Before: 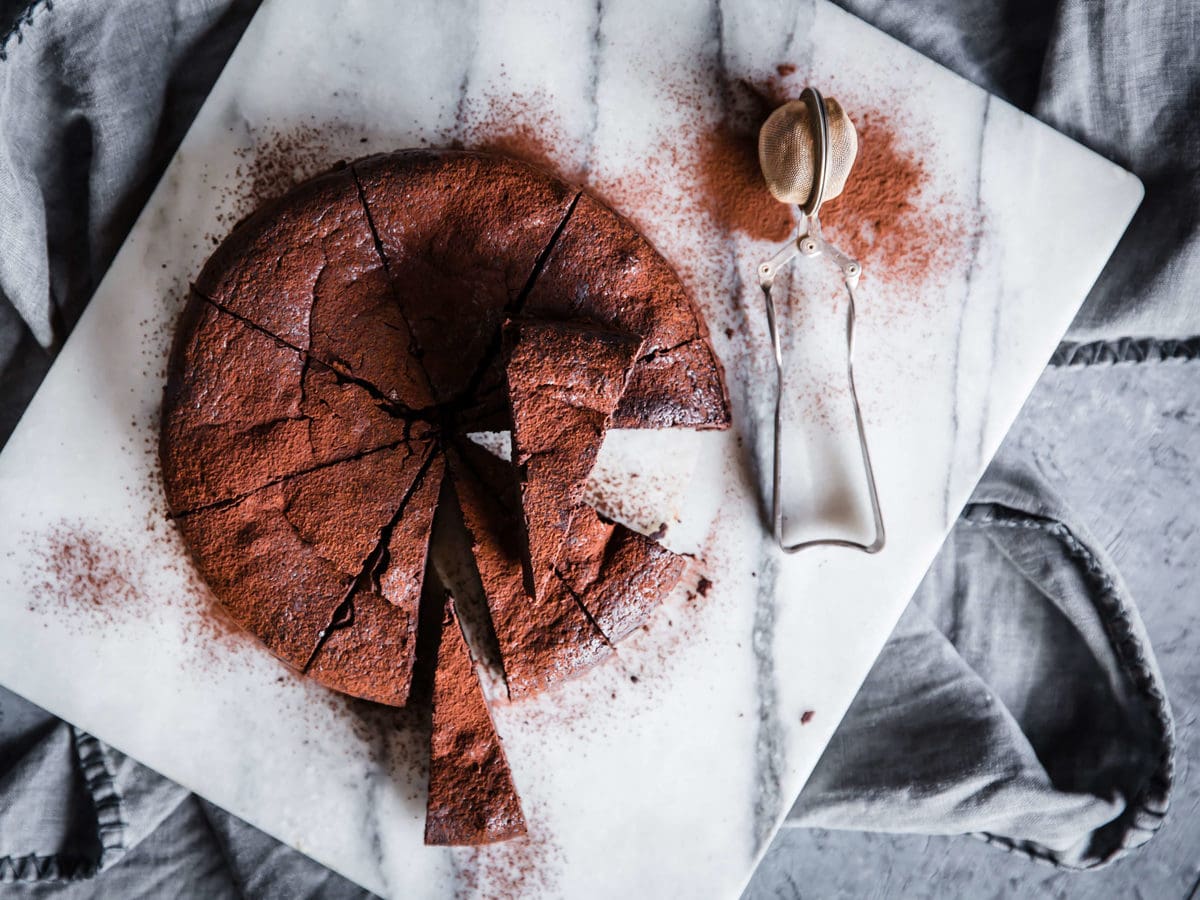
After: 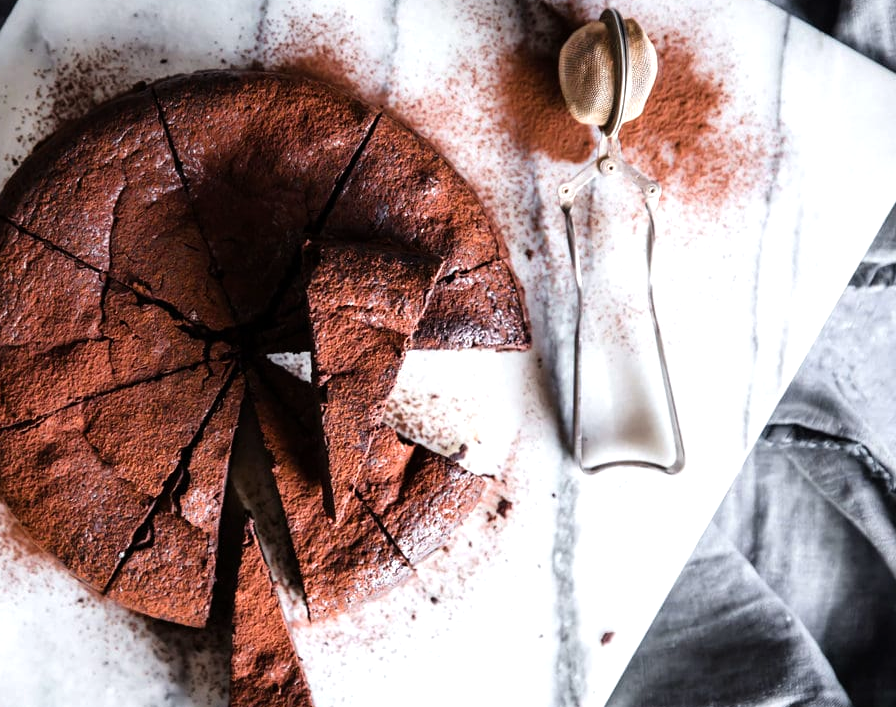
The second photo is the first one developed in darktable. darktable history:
tone equalizer: -8 EV -0.432 EV, -7 EV -0.426 EV, -6 EV -0.336 EV, -5 EV -0.237 EV, -3 EV 0.191 EV, -2 EV 0.323 EV, -1 EV 0.412 EV, +0 EV 0.423 EV, mask exposure compensation -0.498 EV
crop: left 16.675%, top 8.789%, right 8.619%, bottom 12.601%
